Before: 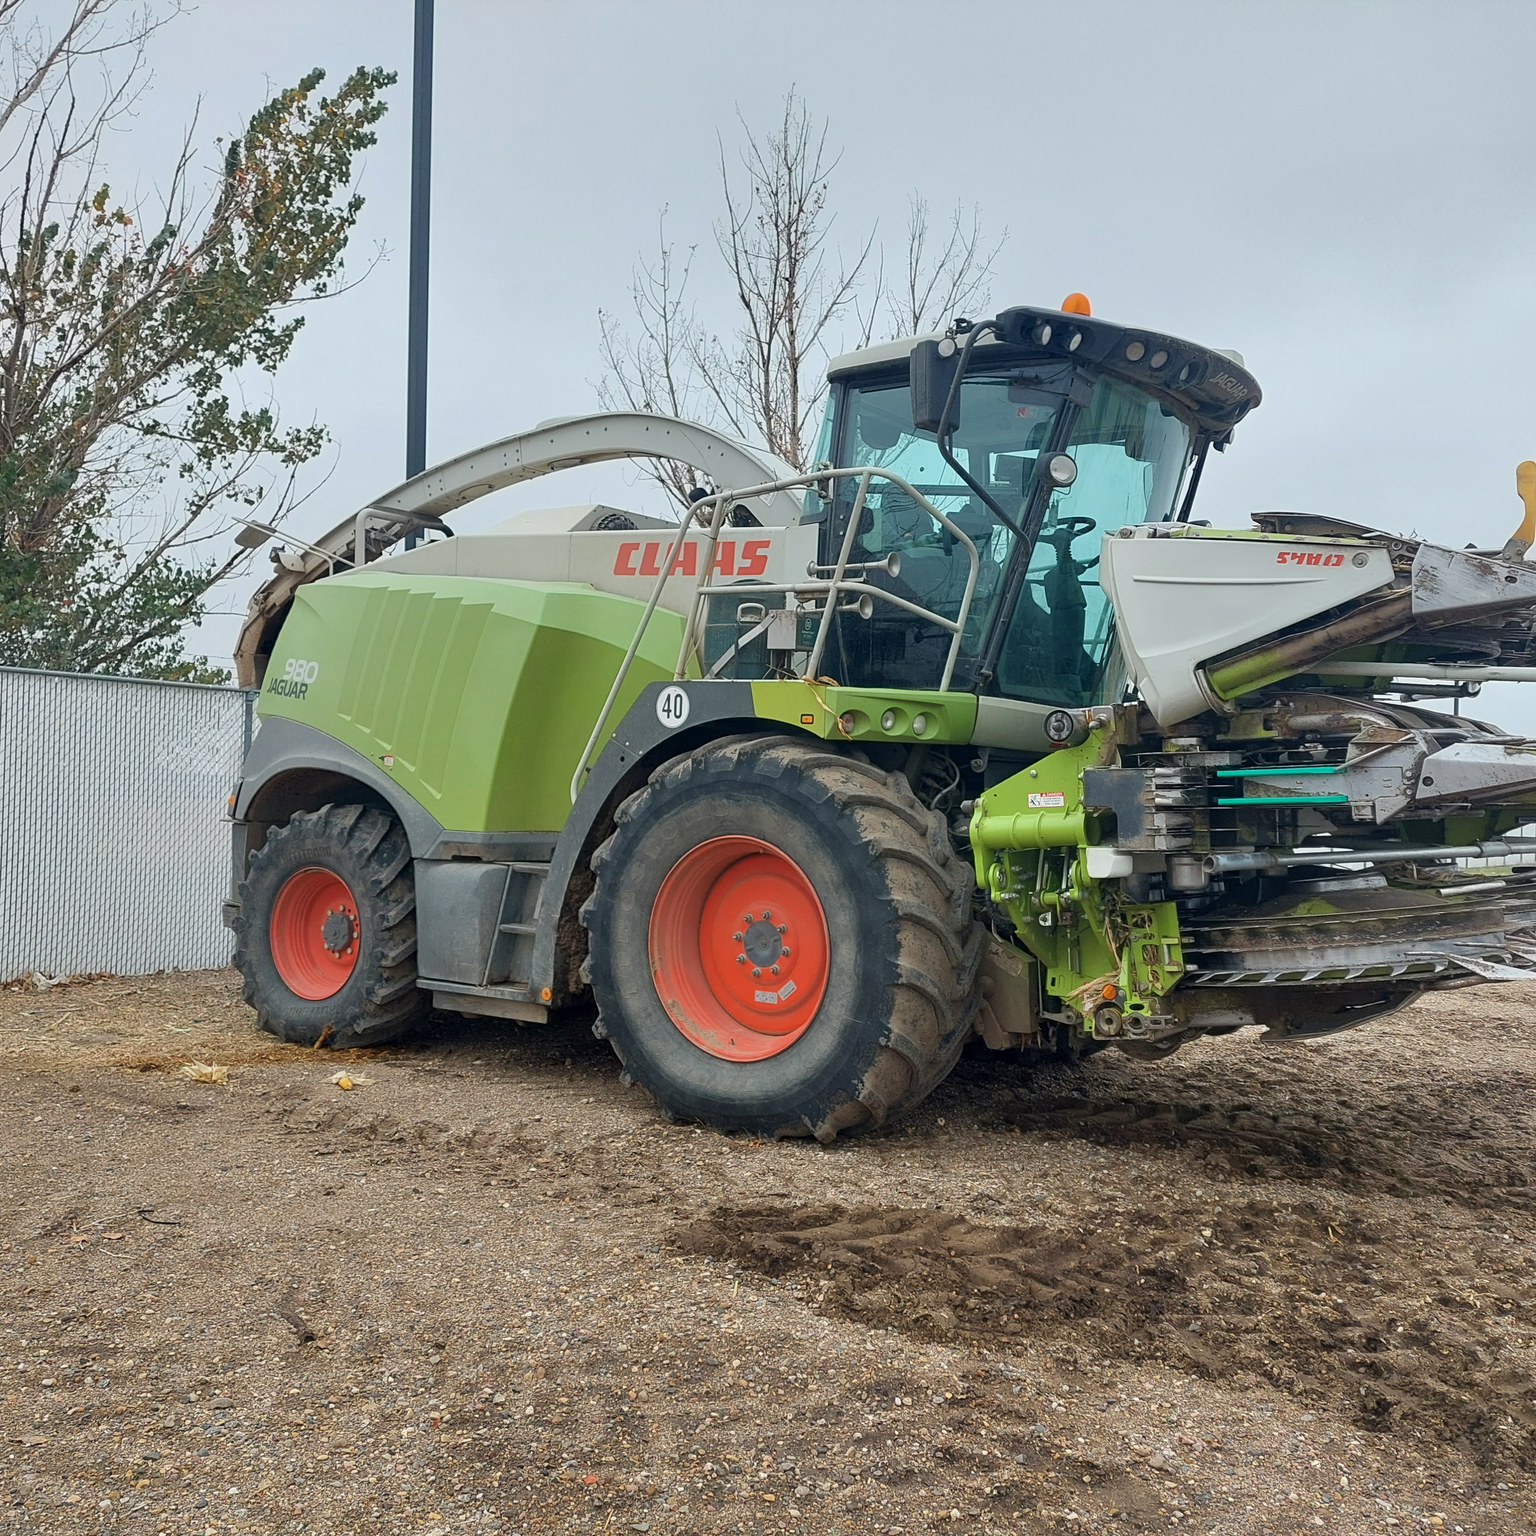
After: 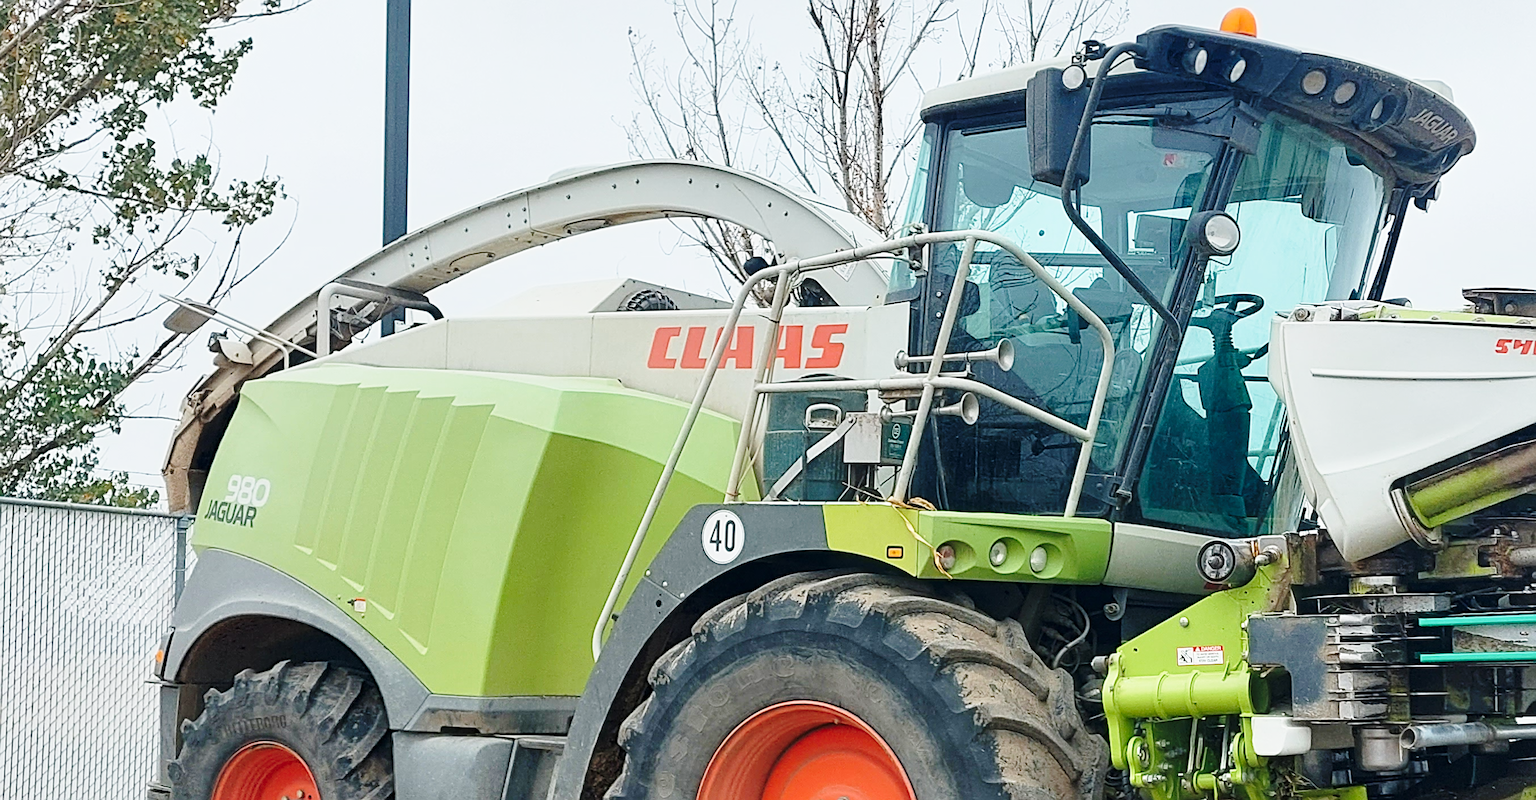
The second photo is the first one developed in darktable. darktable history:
base curve: curves: ch0 [(0, 0) (0.028, 0.03) (0.121, 0.232) (0.46, 0.748) (0.859, 0.968) (1, 1)], preserve colors none
crop: left 6.986%, top 18.704%, right 14.504%, bottom 40.491%
sharpen: on, module defaults
